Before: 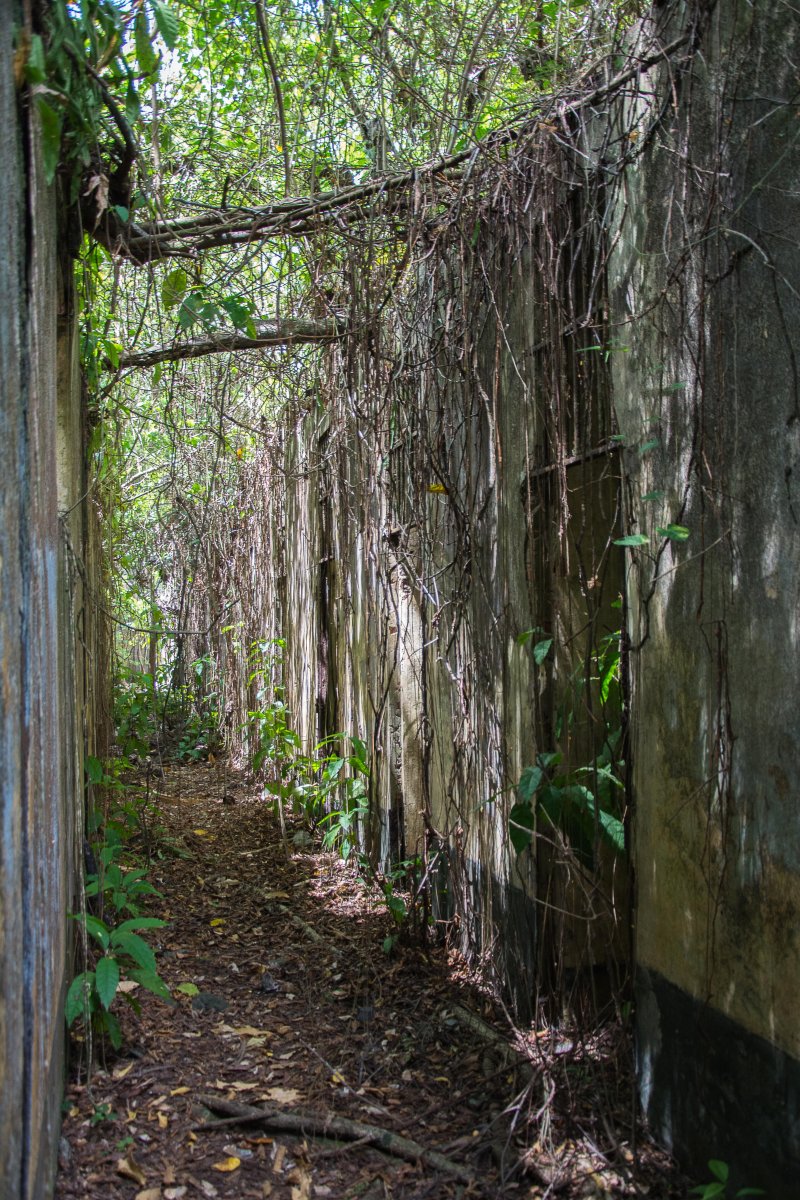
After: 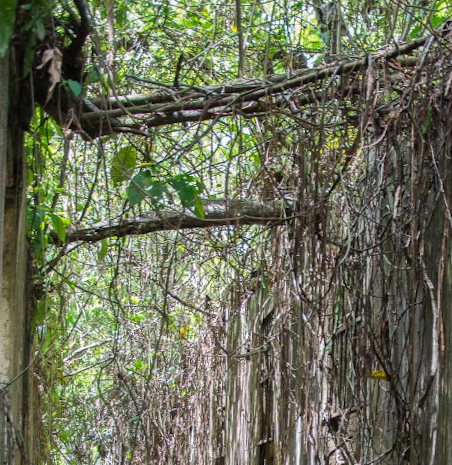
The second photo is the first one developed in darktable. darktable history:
rotate and perspective: rotation 2.17°, automatic cropping off
crop: left 10.121%, top 10.631%, right 36.218%, bottom 51.526%
